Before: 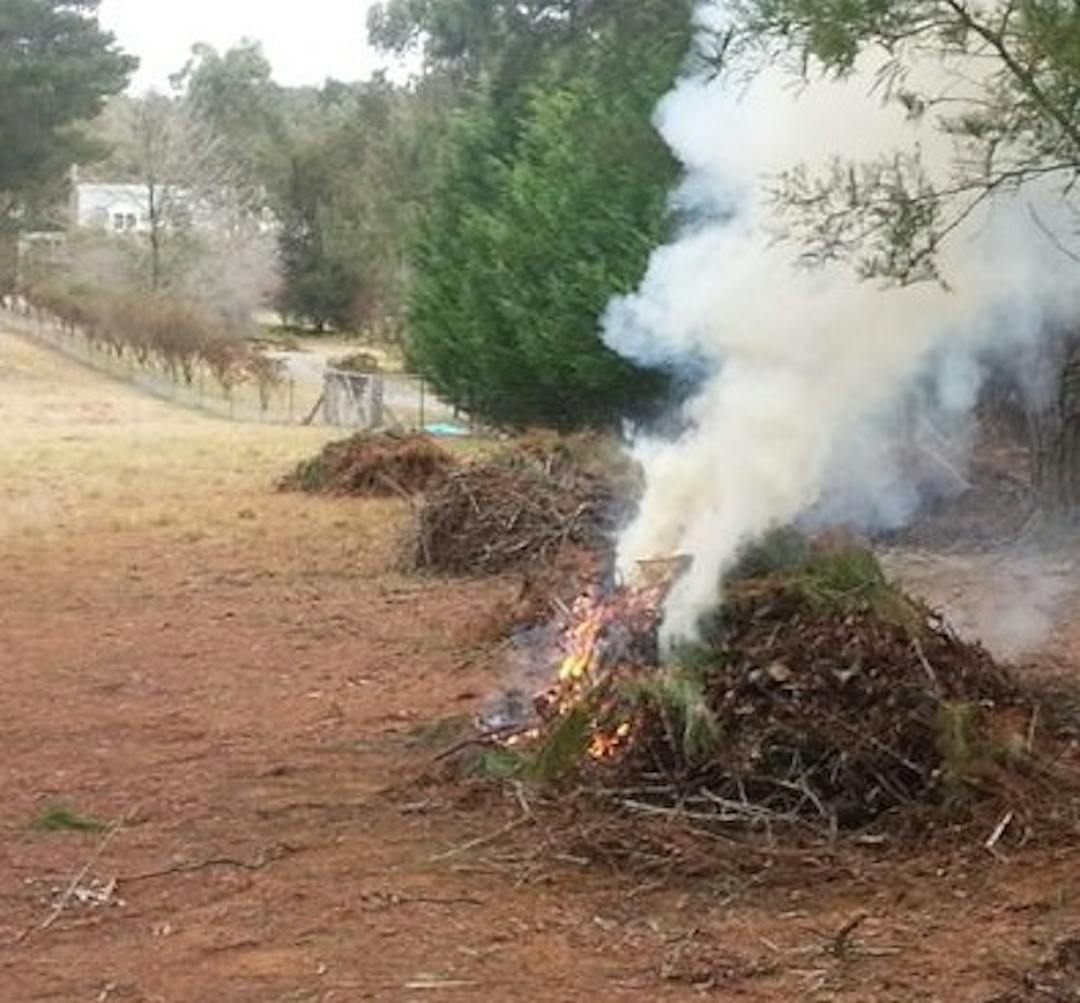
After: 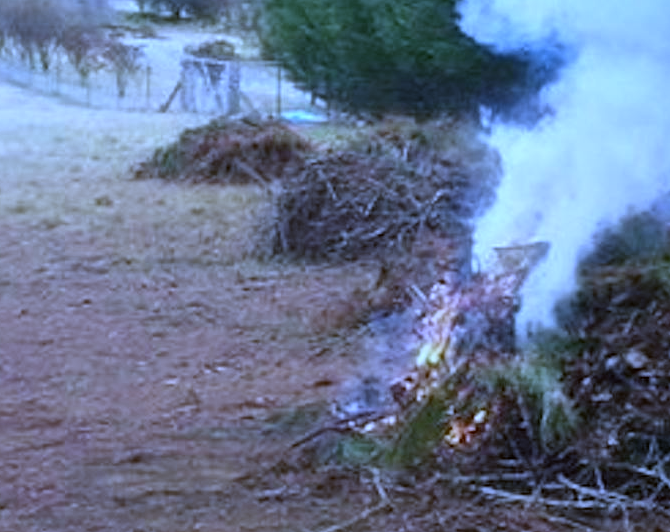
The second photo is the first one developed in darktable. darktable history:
crop: left 13.312%, top 31.28%, right 24.627%, bottom 15.582%
contrast brightness saturation: contrast 0.03, brightness -0.04
shadows and highlights: white point adjustment 0.05, highlights color adjustment 55.9%, soften with gaussian
white balance: red 0.766, blue 1.537
